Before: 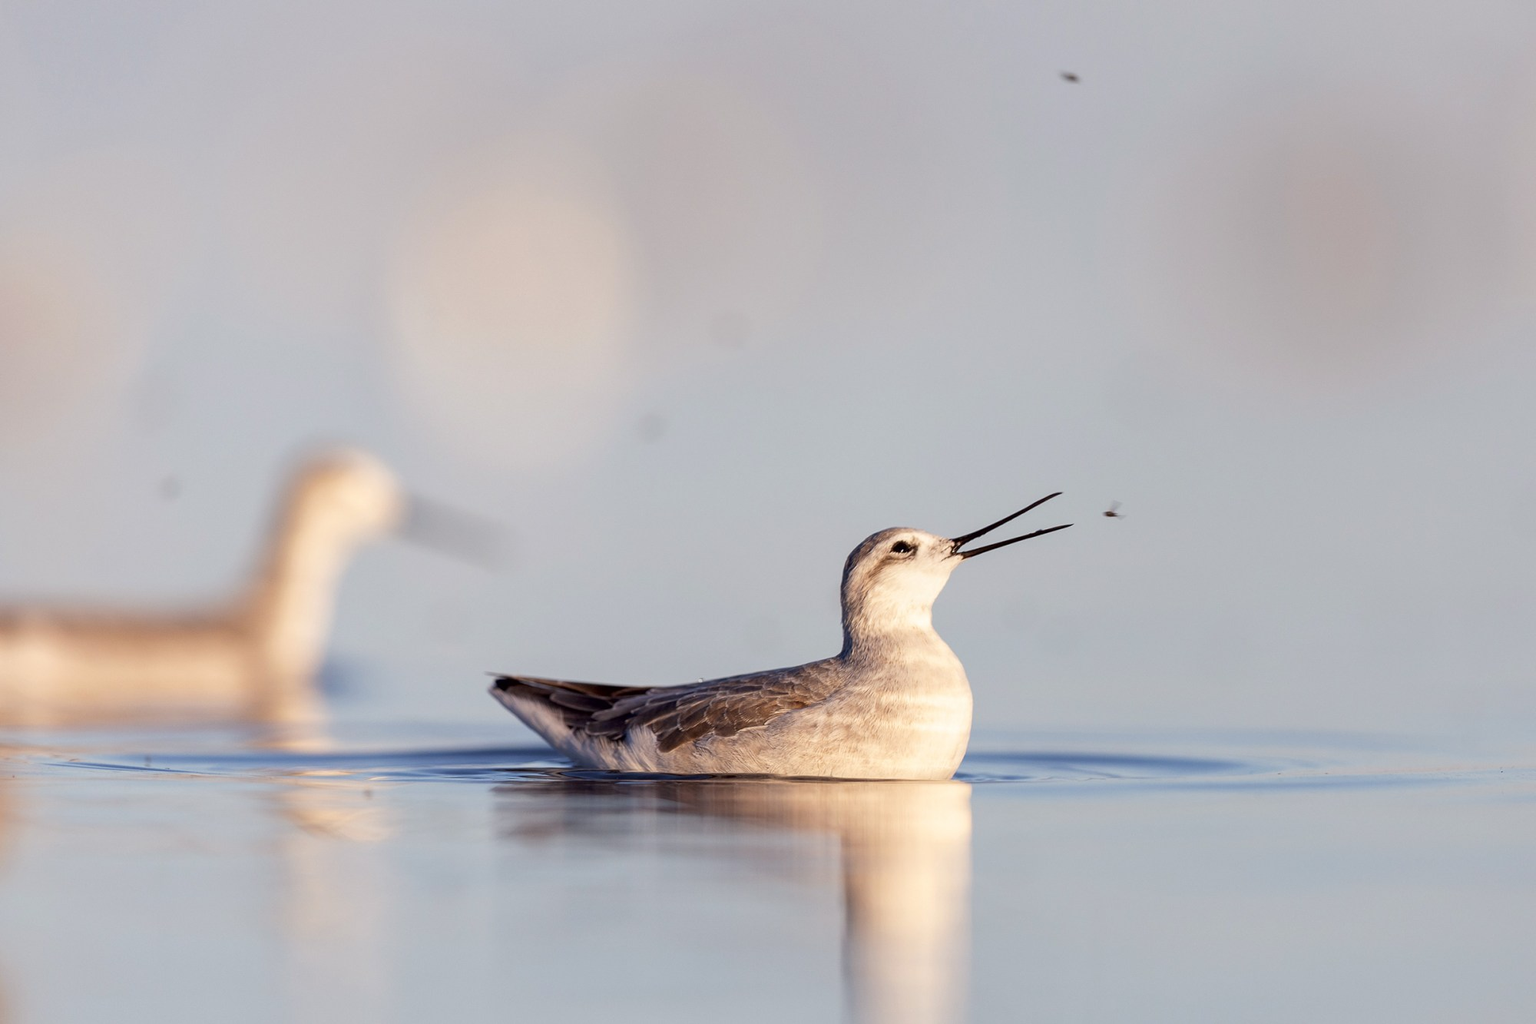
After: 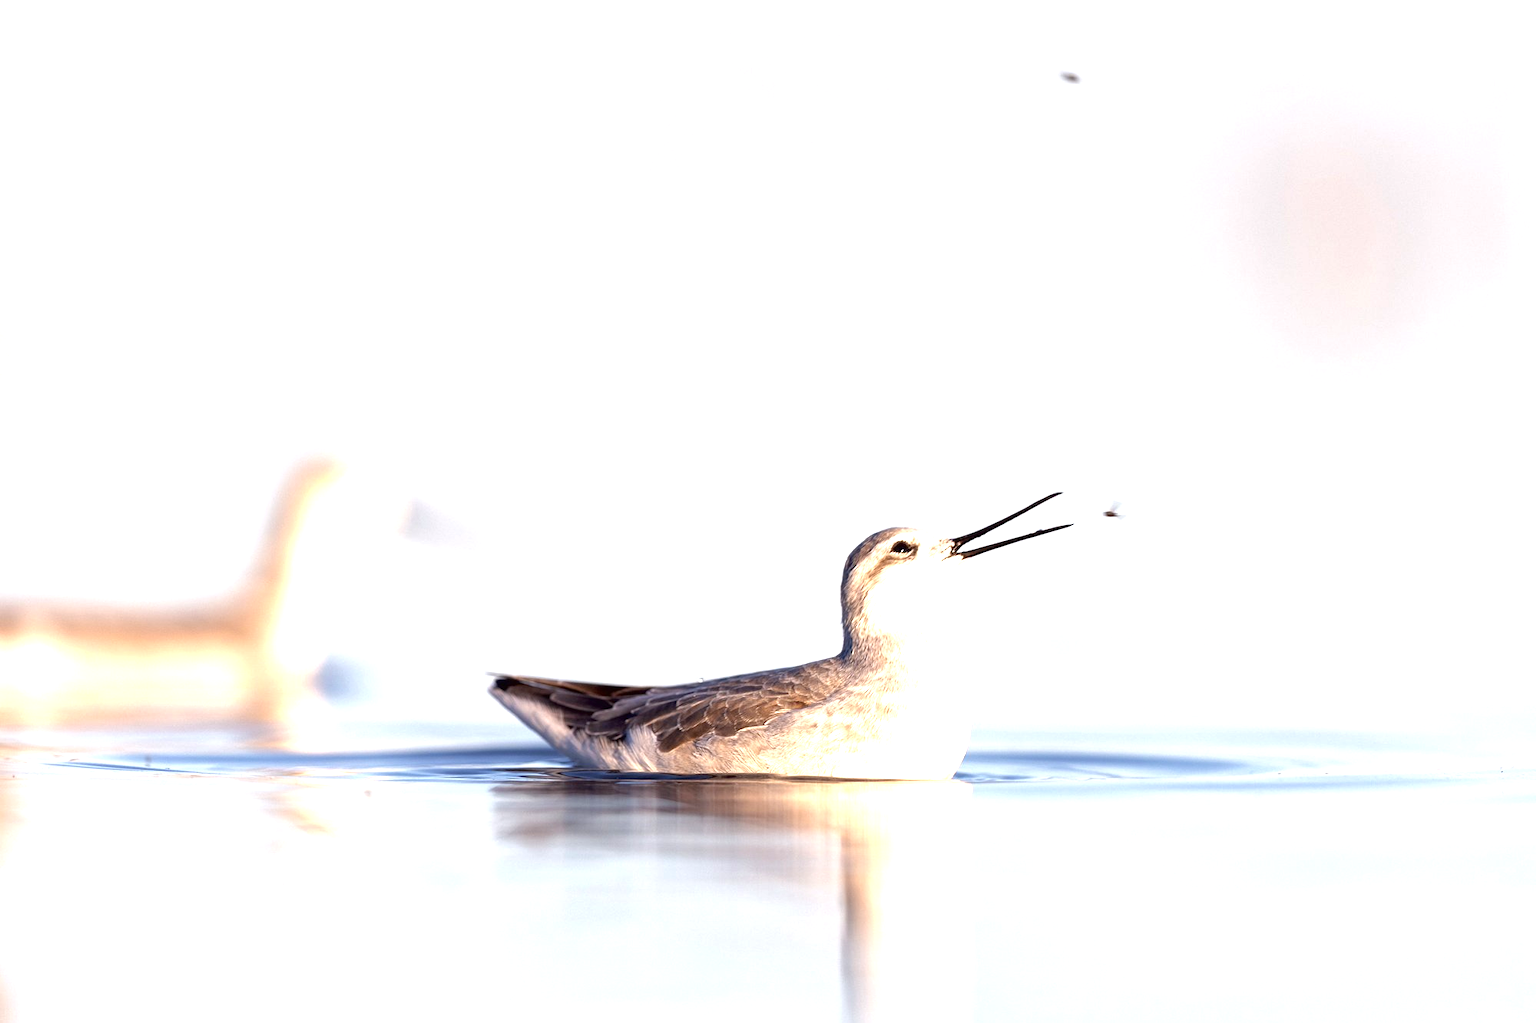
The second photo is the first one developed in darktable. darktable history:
exposure: black level correction 0, exposure 1.2 EV, compensate exposure bias true, compensate highlight preservation false
base curve: curves: ch0 [(0, 0) (0.74, 0.67) (1, 1)]
